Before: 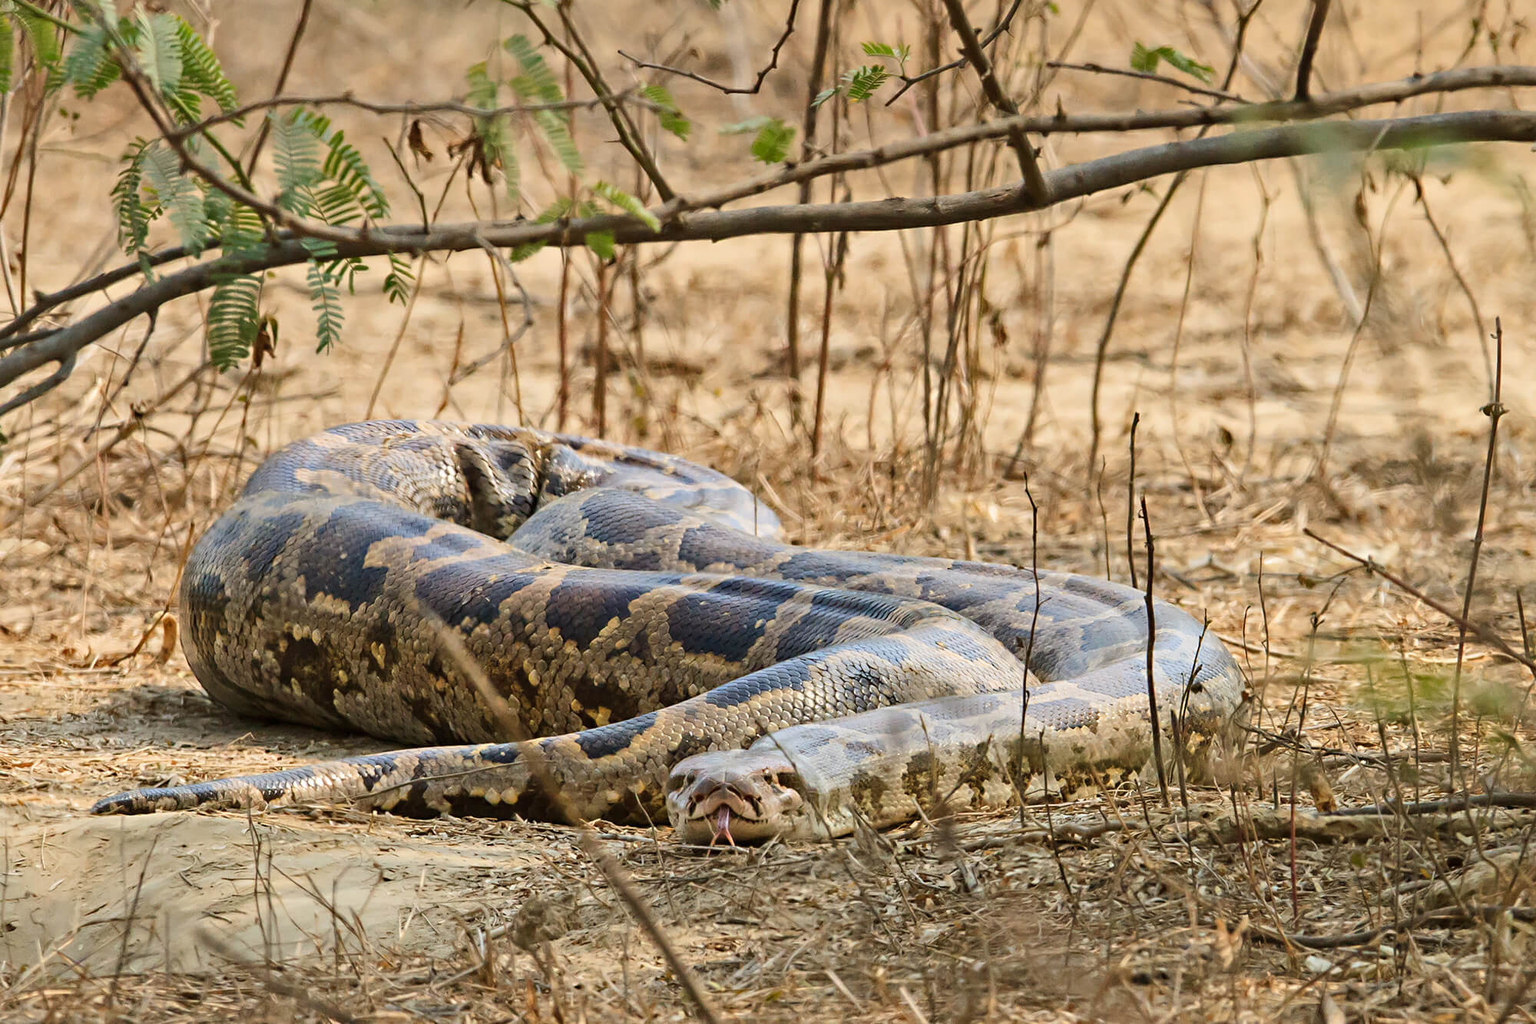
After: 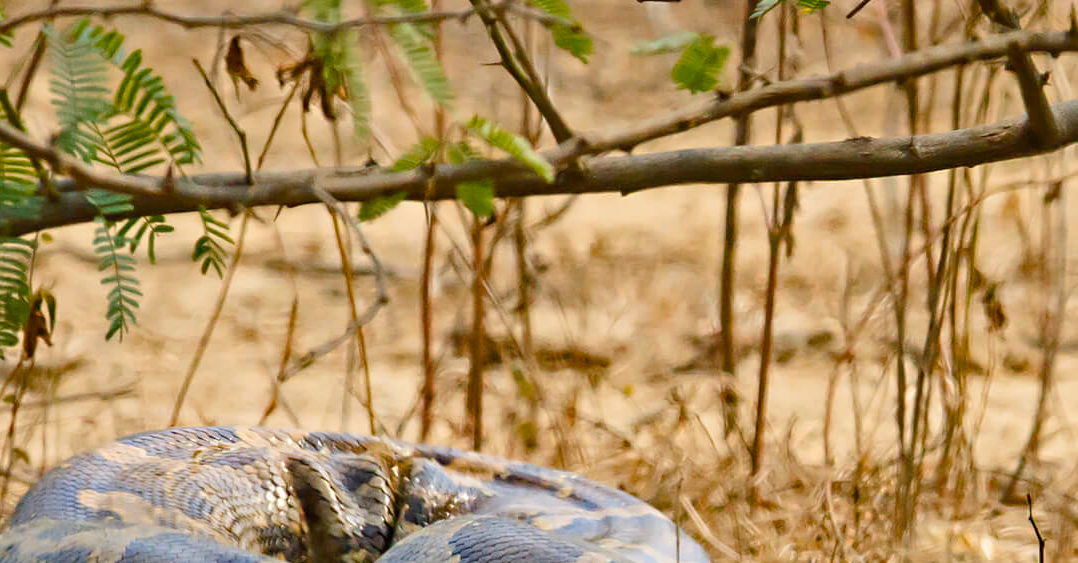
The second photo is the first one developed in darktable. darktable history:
color balance rgb: perceptual saturation grading › global saturation 35%, perceptual saturation grading › highlights -25%, perceptual saturation grading › shadows 25%, global vibrance 10%
crop: left 15.306%, top 9.065%, right 30.789%, bottom 48.638%
